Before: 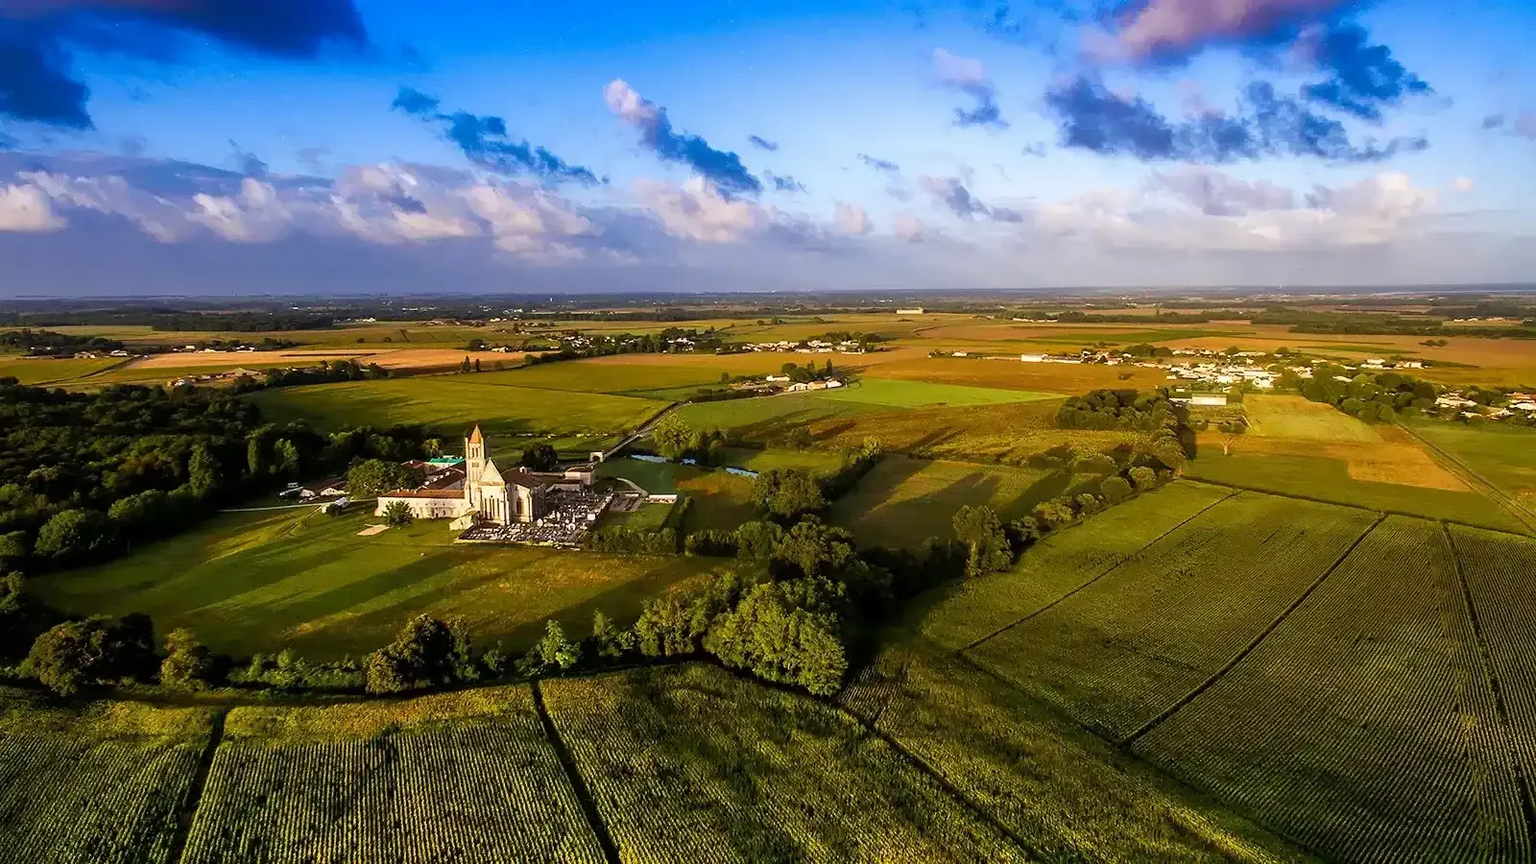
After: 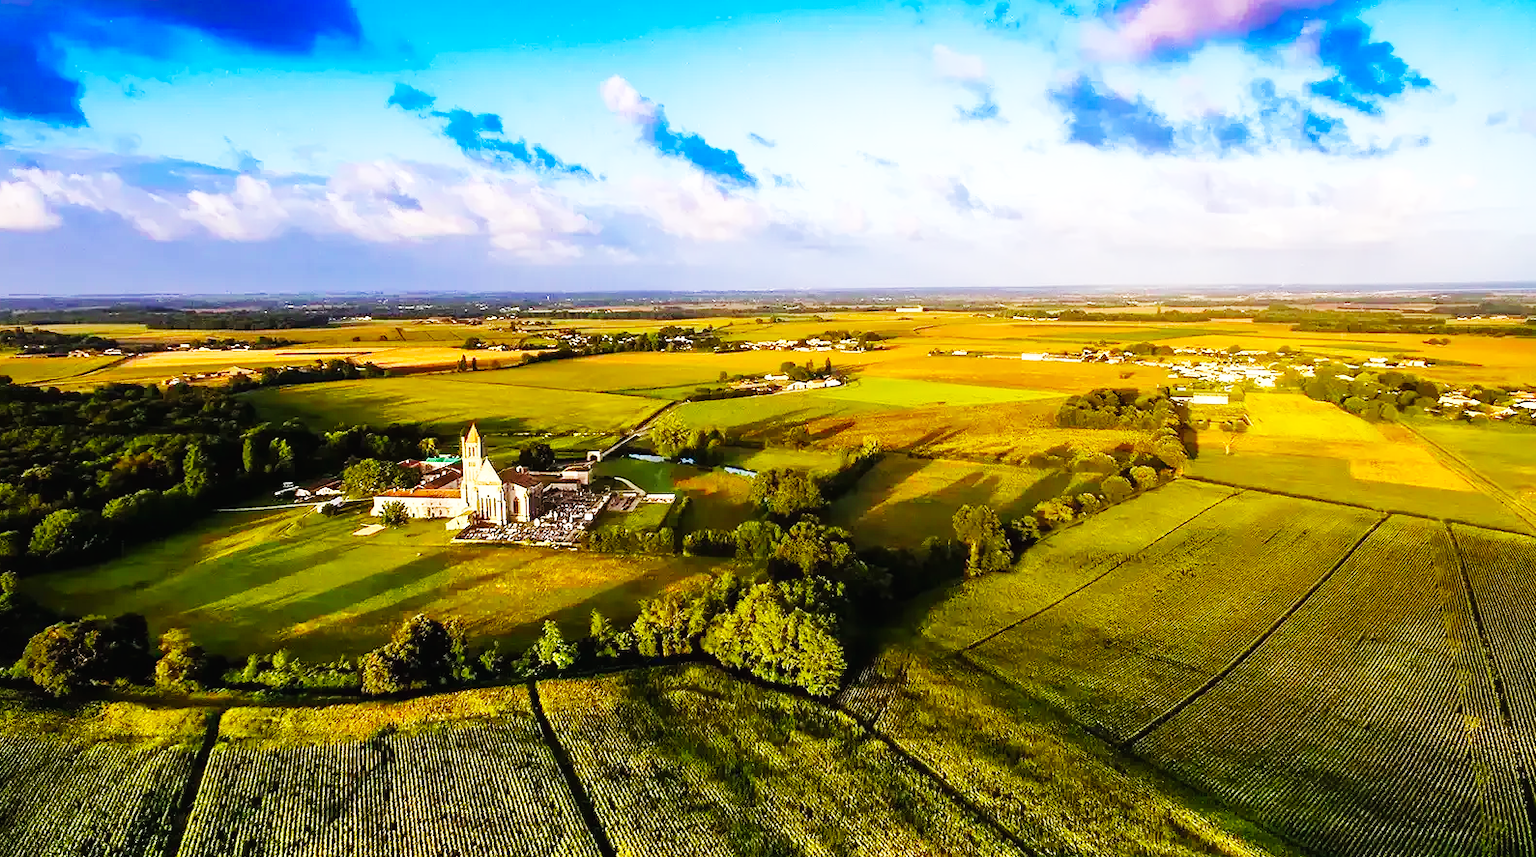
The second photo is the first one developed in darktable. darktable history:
color balance rgb: global offset › luminance 0.219%, global offset › hue 169.87°, linear chroma grading › global chroma 8.15%, perceptual saturation grading › global saturation 0.266%, global vibrance 20%
base curve: curves: ch0 [(0, 0.003) (0.001, 0.002) (0.006, 0.004) (0.02, 0.022) (0.048, 0.086) (0.094, 0.234) (0.162, 0.431) (0.258, 0.629) (0.385, 0.8) (0.548, 0.918) (0.751, 0.988) (1, 1)], preserve colors none
crop: left 0.498%, top 0.508%, right 0.183%, bottom 0.895%
